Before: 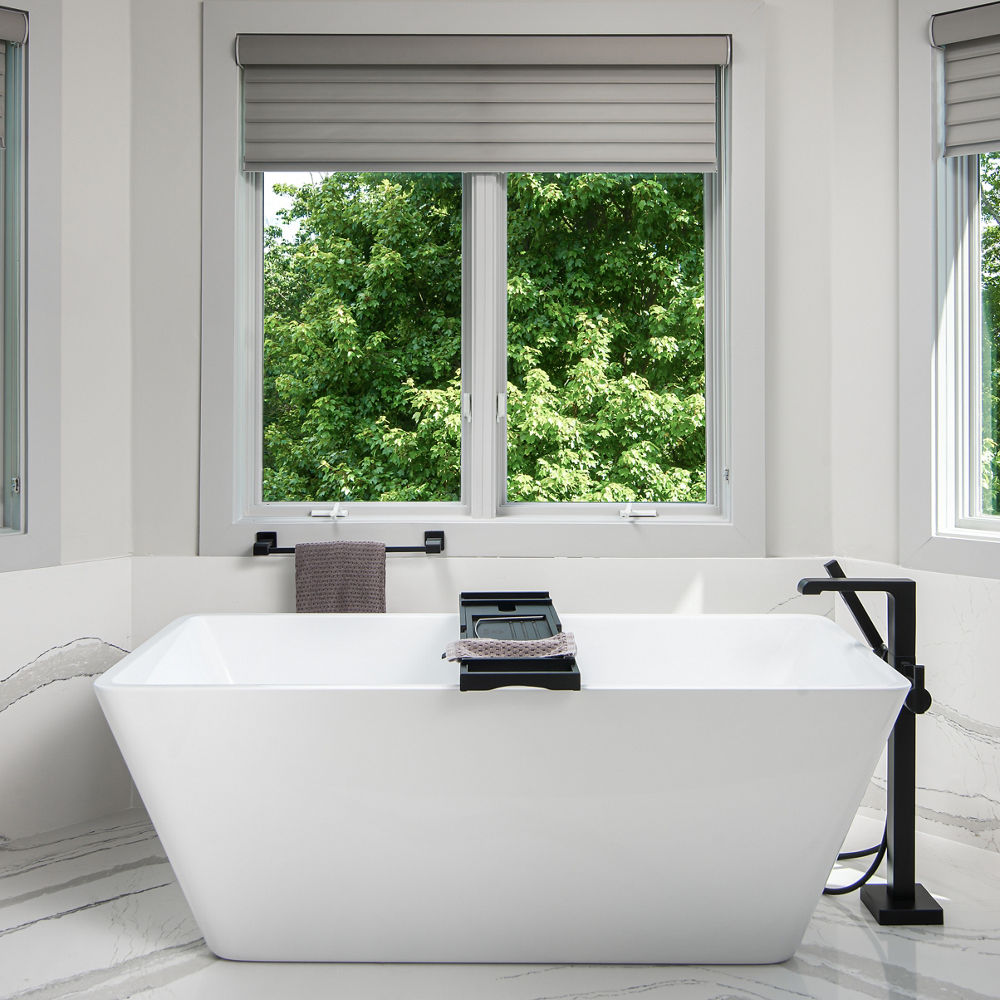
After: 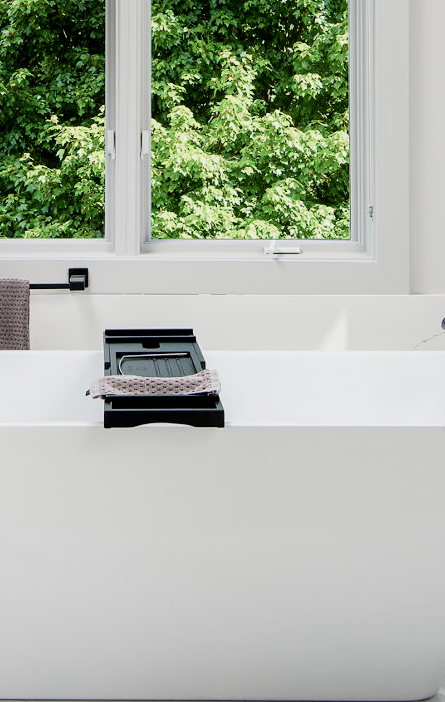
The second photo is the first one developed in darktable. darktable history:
exposure: black level correction 0.007, exposure 0.155 EV, compensate exposure bias true, compensate highlight preservation false
filmic rgb: black relative exposure -7.65 EV, white relative exposure 4.56 EV, hardness 3.61, contrast 1.053
tone equalizer: edges refinement/feathering 500, mask exposure compensation -1.57 EV, preserve details no
crop: left 35.67%, top 26.325%, right 19.817%, bottom 3.437%
tone curve: curves: ch0 [(0, 0) (0.003, 0.002) (0.011, 0.01) (0.025, 0.022) (0.044, 0.039) (0.069, 0.061) (0.1, 0.088) (0.136, 0.126) (0.177, 0.167) (0.224, 0.211) (0.277, 0.27) (0.335, 0.335) (0.399, 0.407) (0.468, 0.485) (0.543, 0.569) (0.623, 0.659) (0.709, 0.756) (0.801, 0.851) (0.898, 0.961) (1, 1)], color space Lab, independent channels, preserve colors none
